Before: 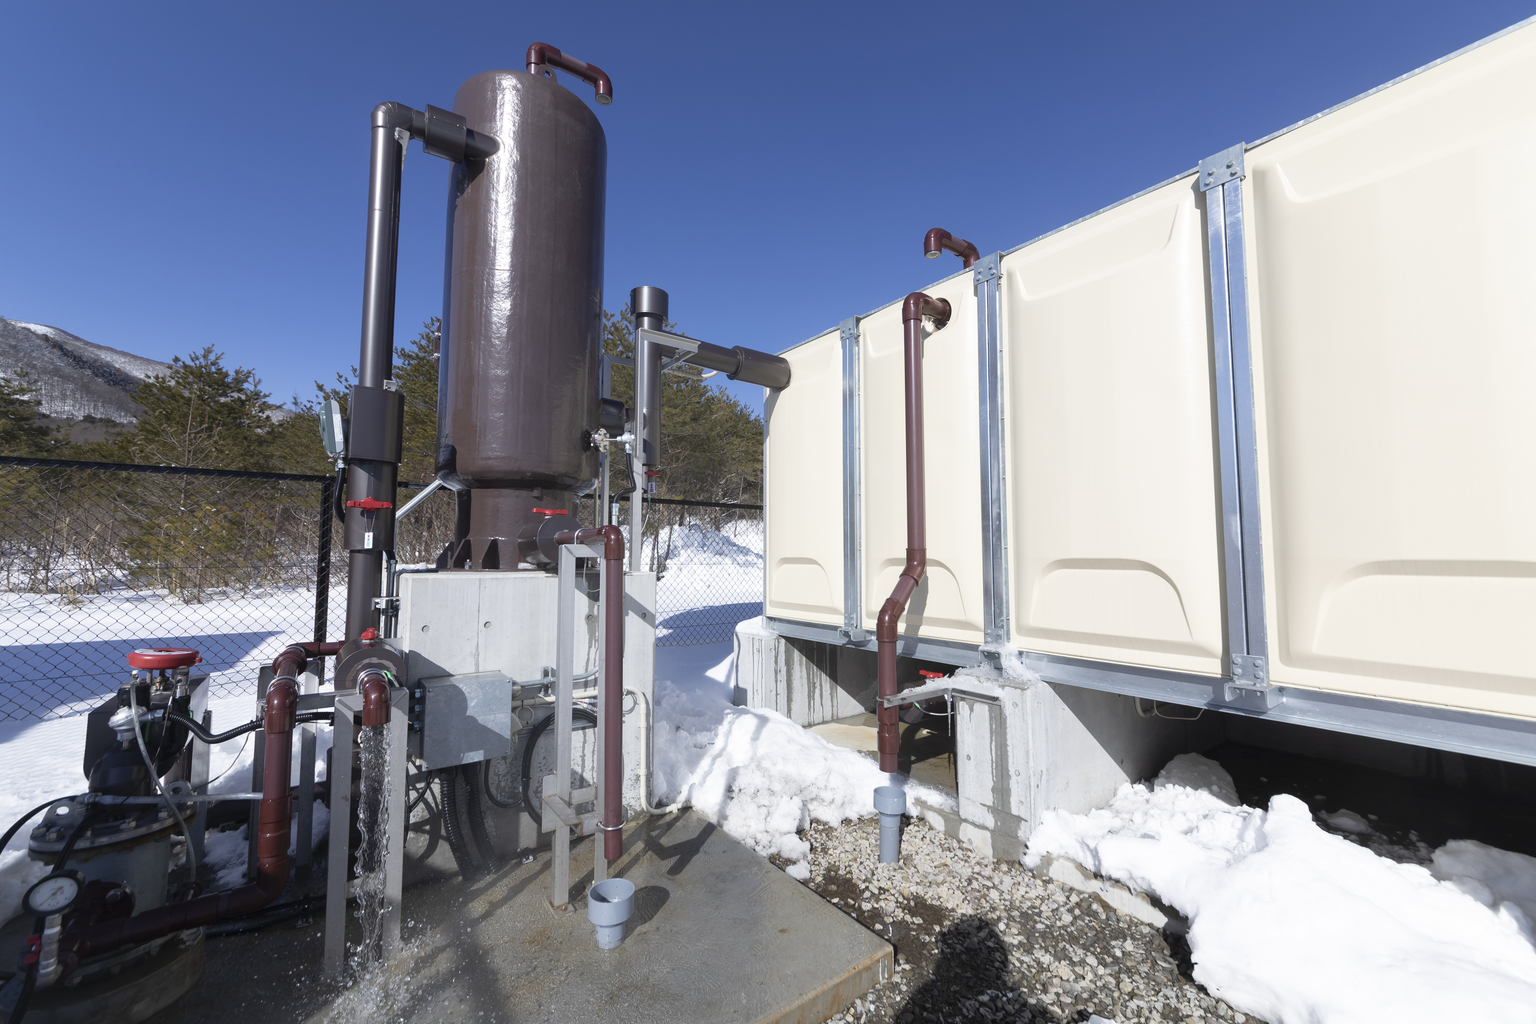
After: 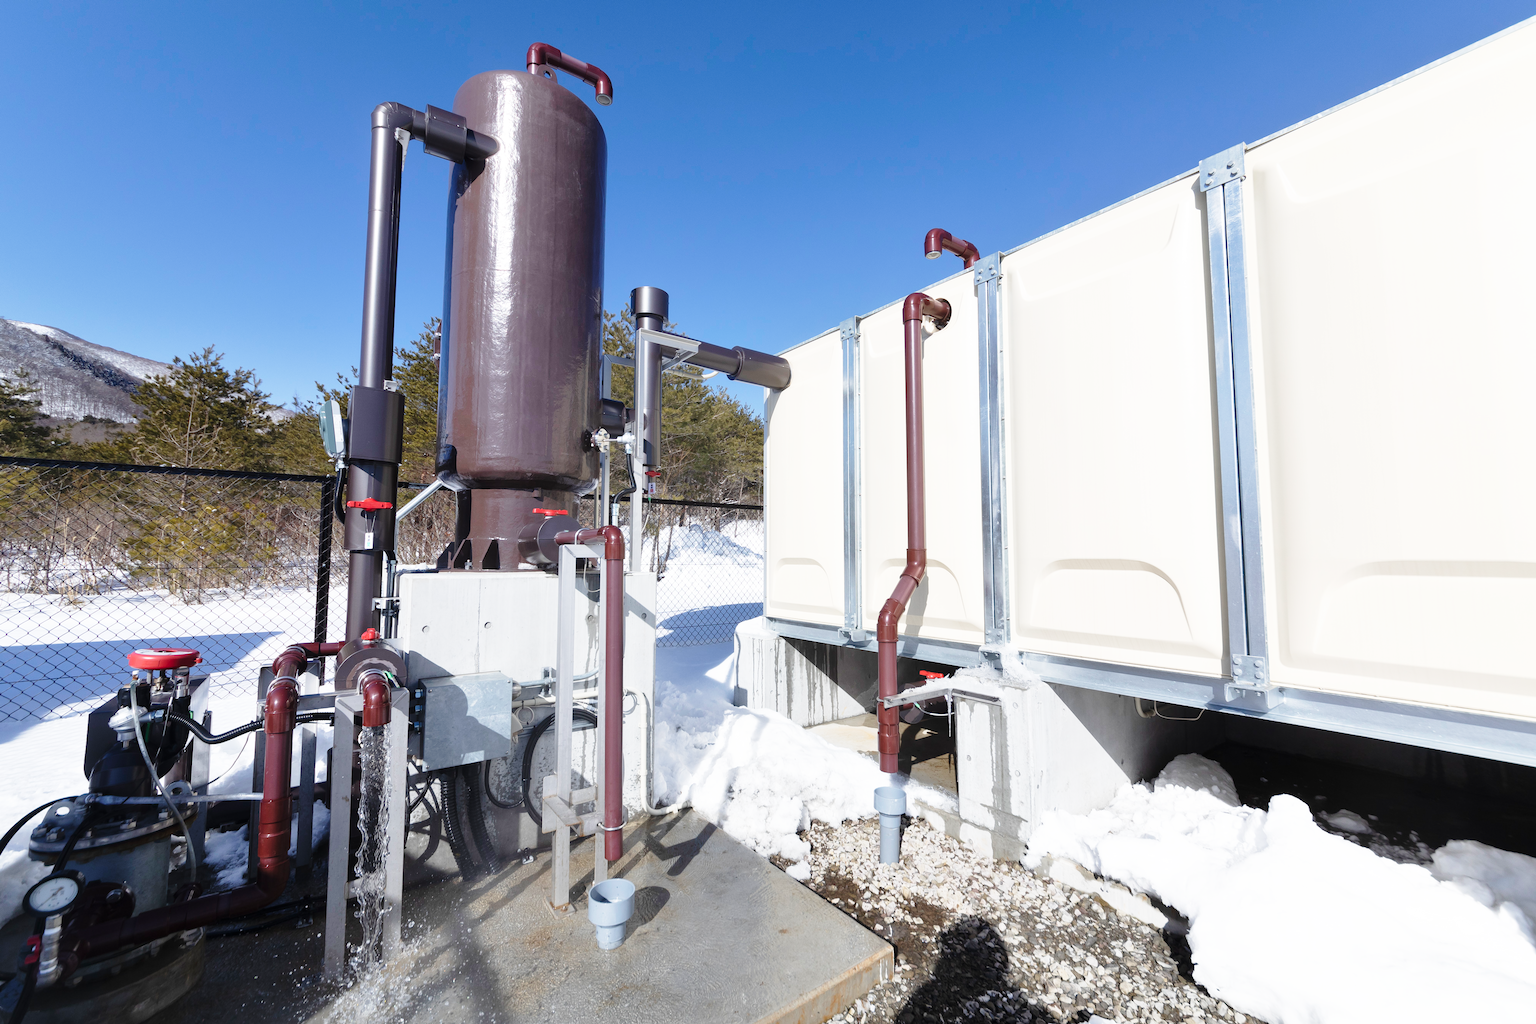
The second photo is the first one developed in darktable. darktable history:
base curve: curves: ch0 [(0, 0) (0.028, 0.03) (0.121, 0.232) (0.46, 0.748) (0.859, 0.968) (1, 1)], preserve colors none
shadows and highlights: shadows 29.26, highlights -28.91, low approximation 0.01, soften with gaussian
